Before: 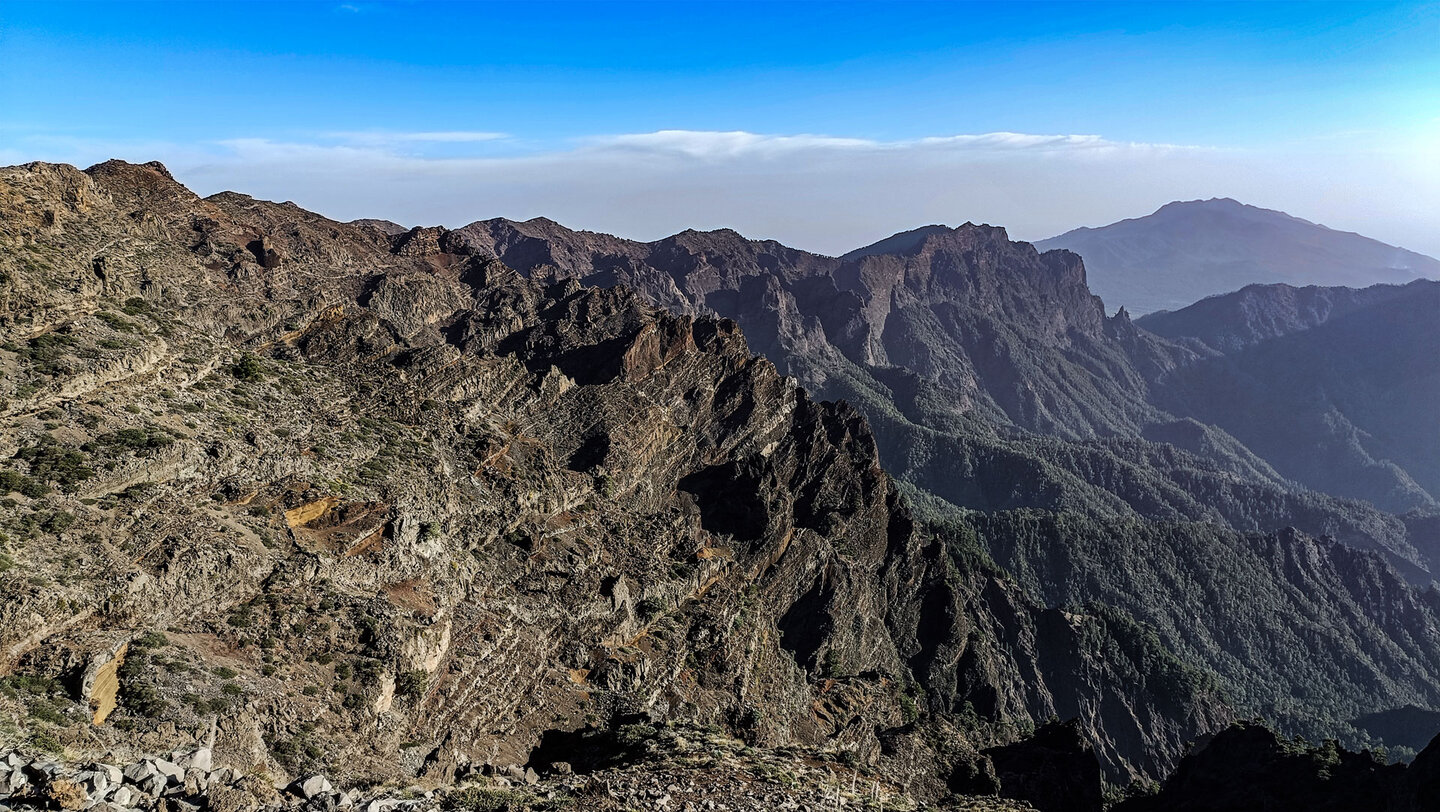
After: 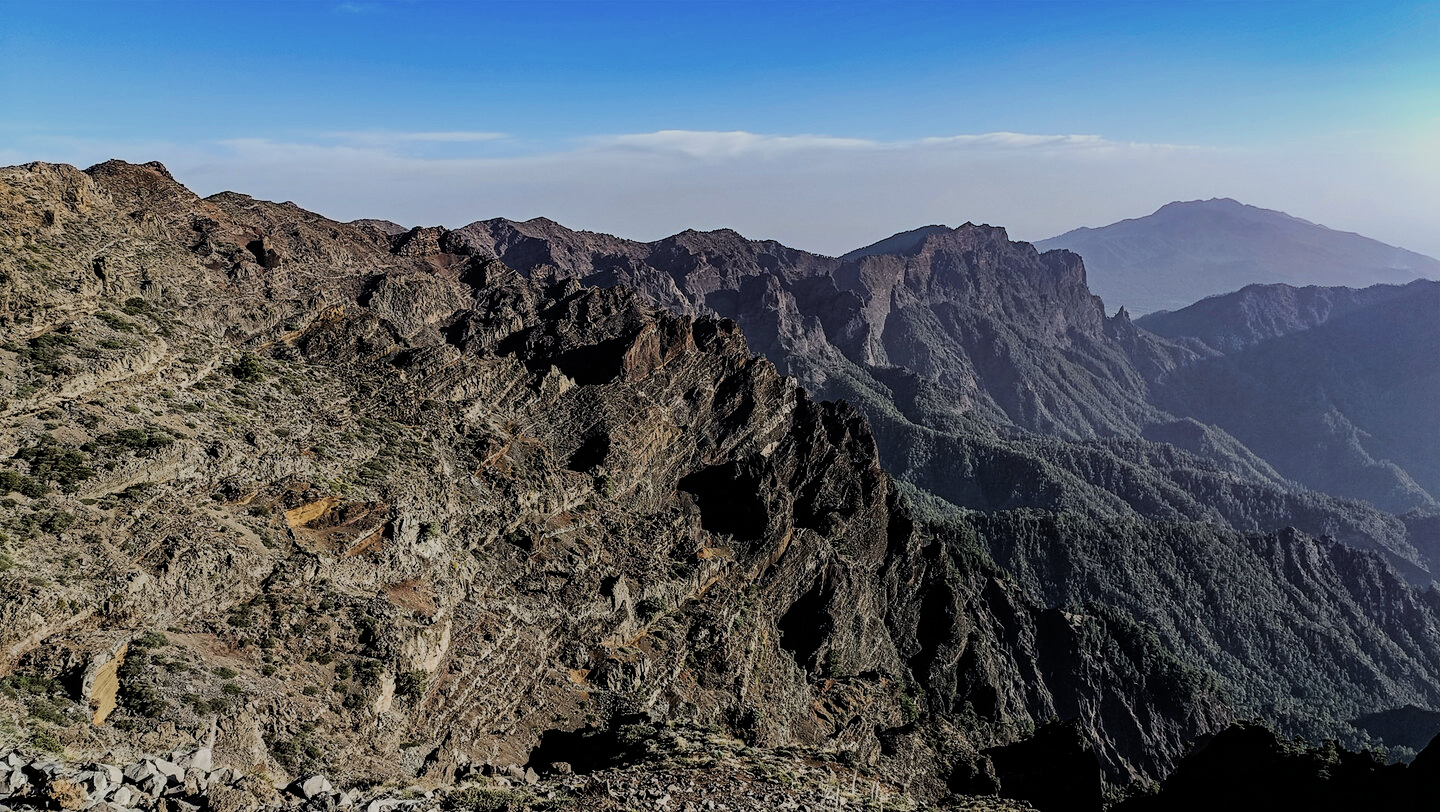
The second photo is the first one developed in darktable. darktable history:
filmic rgb: black relative exposure -7.65 EV, white relative exposure 4.56 EV, threshold 6 EV, hardness 3.61, enable highlight reconstruction true
